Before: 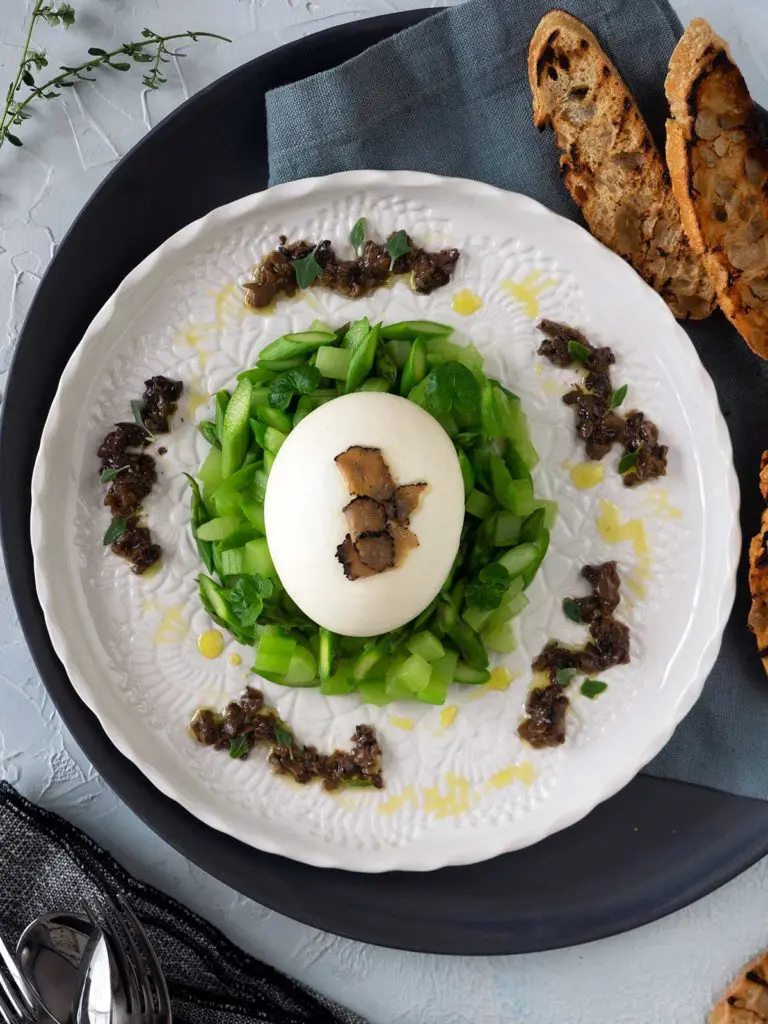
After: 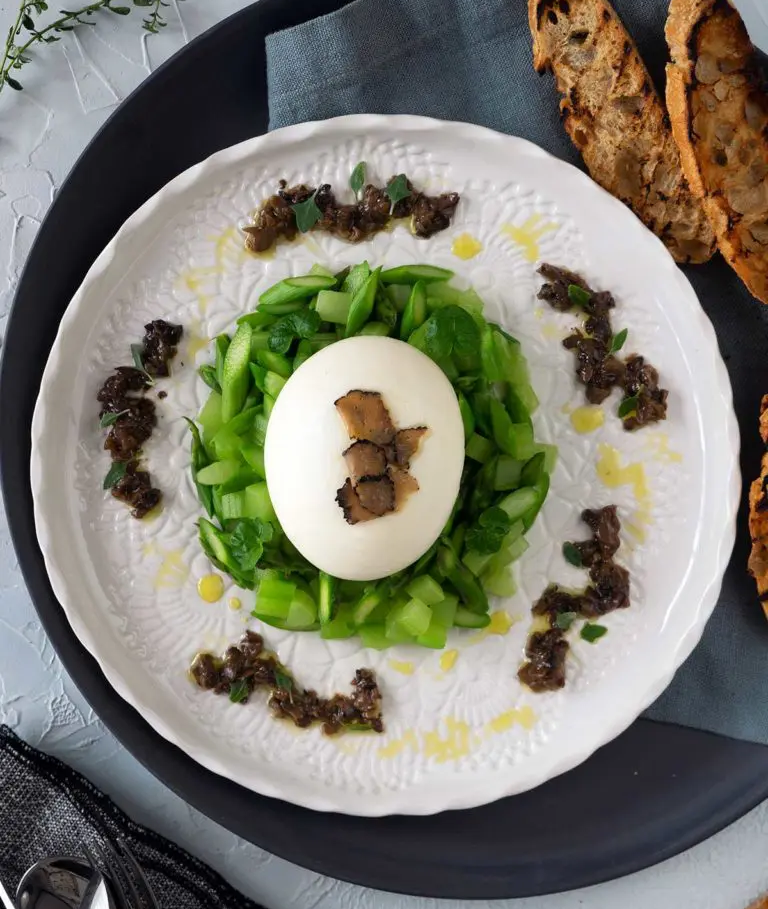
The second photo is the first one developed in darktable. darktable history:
crop and rotate: top 5.469%, bottom 5.706%
